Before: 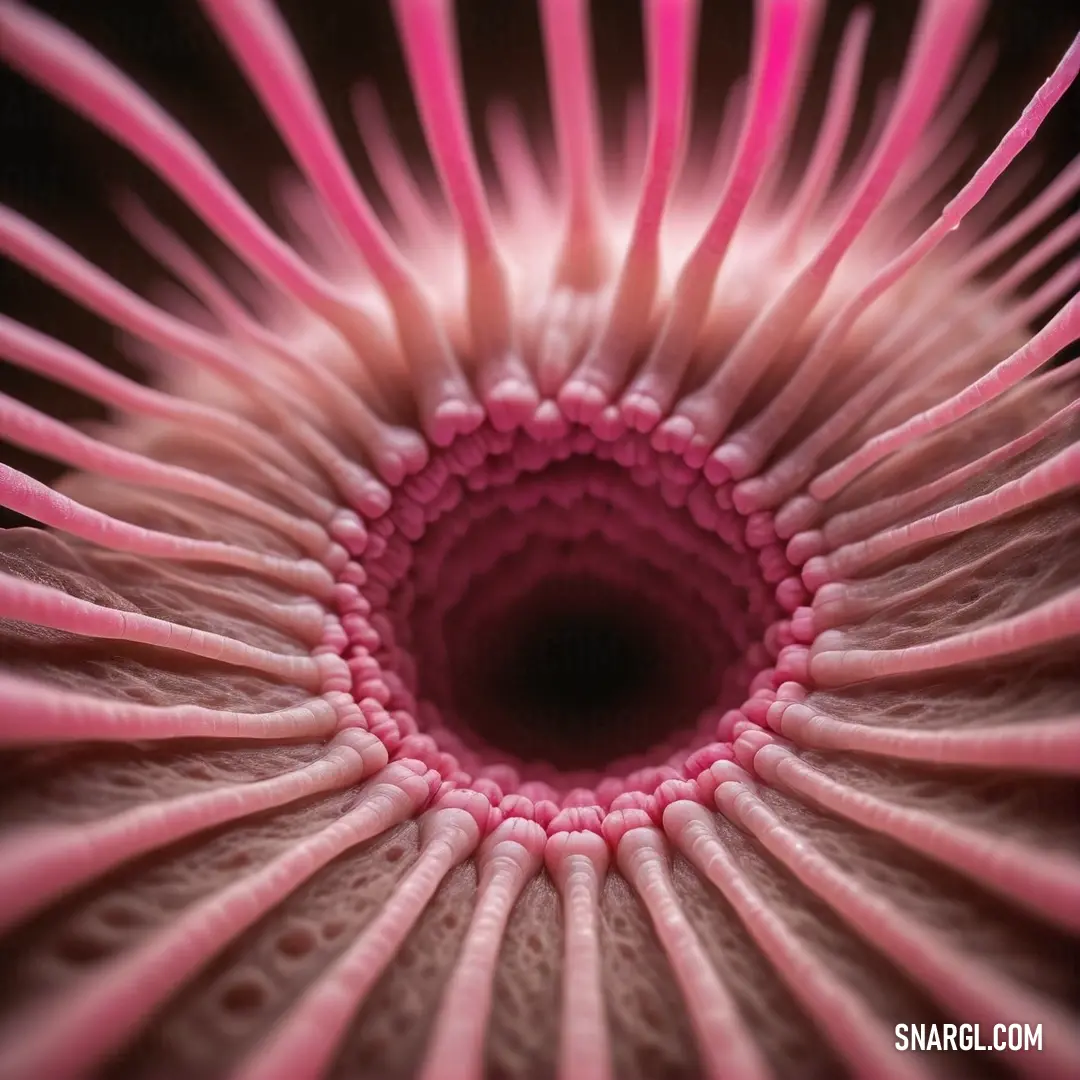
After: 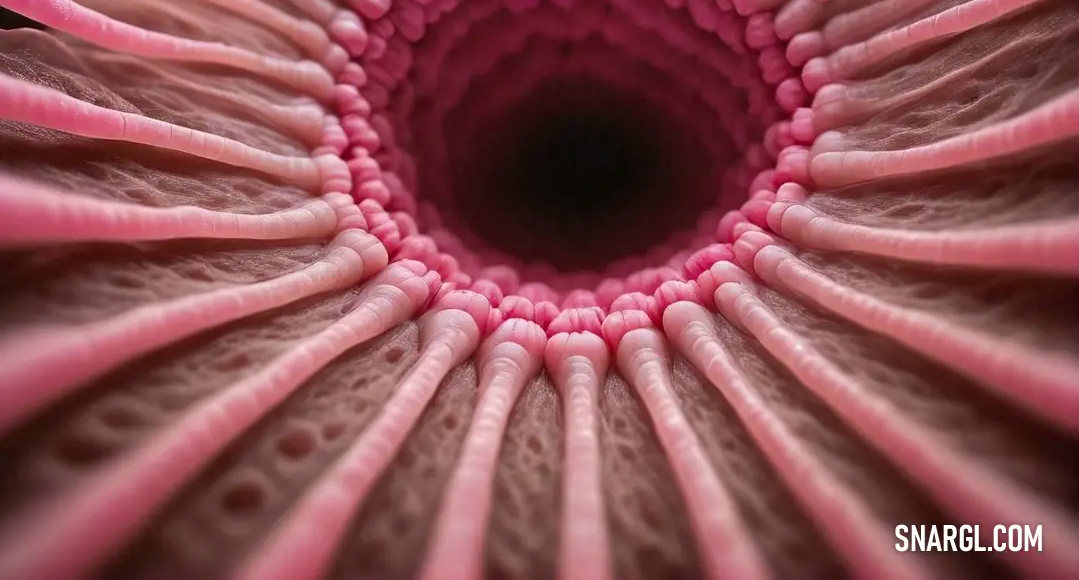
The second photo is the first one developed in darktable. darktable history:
crop and rotate: top 46.237%
contrast brightness saturation: contrast 0.1, brightness 0.03, saturation 0.09
color balance: mode lift, gamma, gain (sRGB)
